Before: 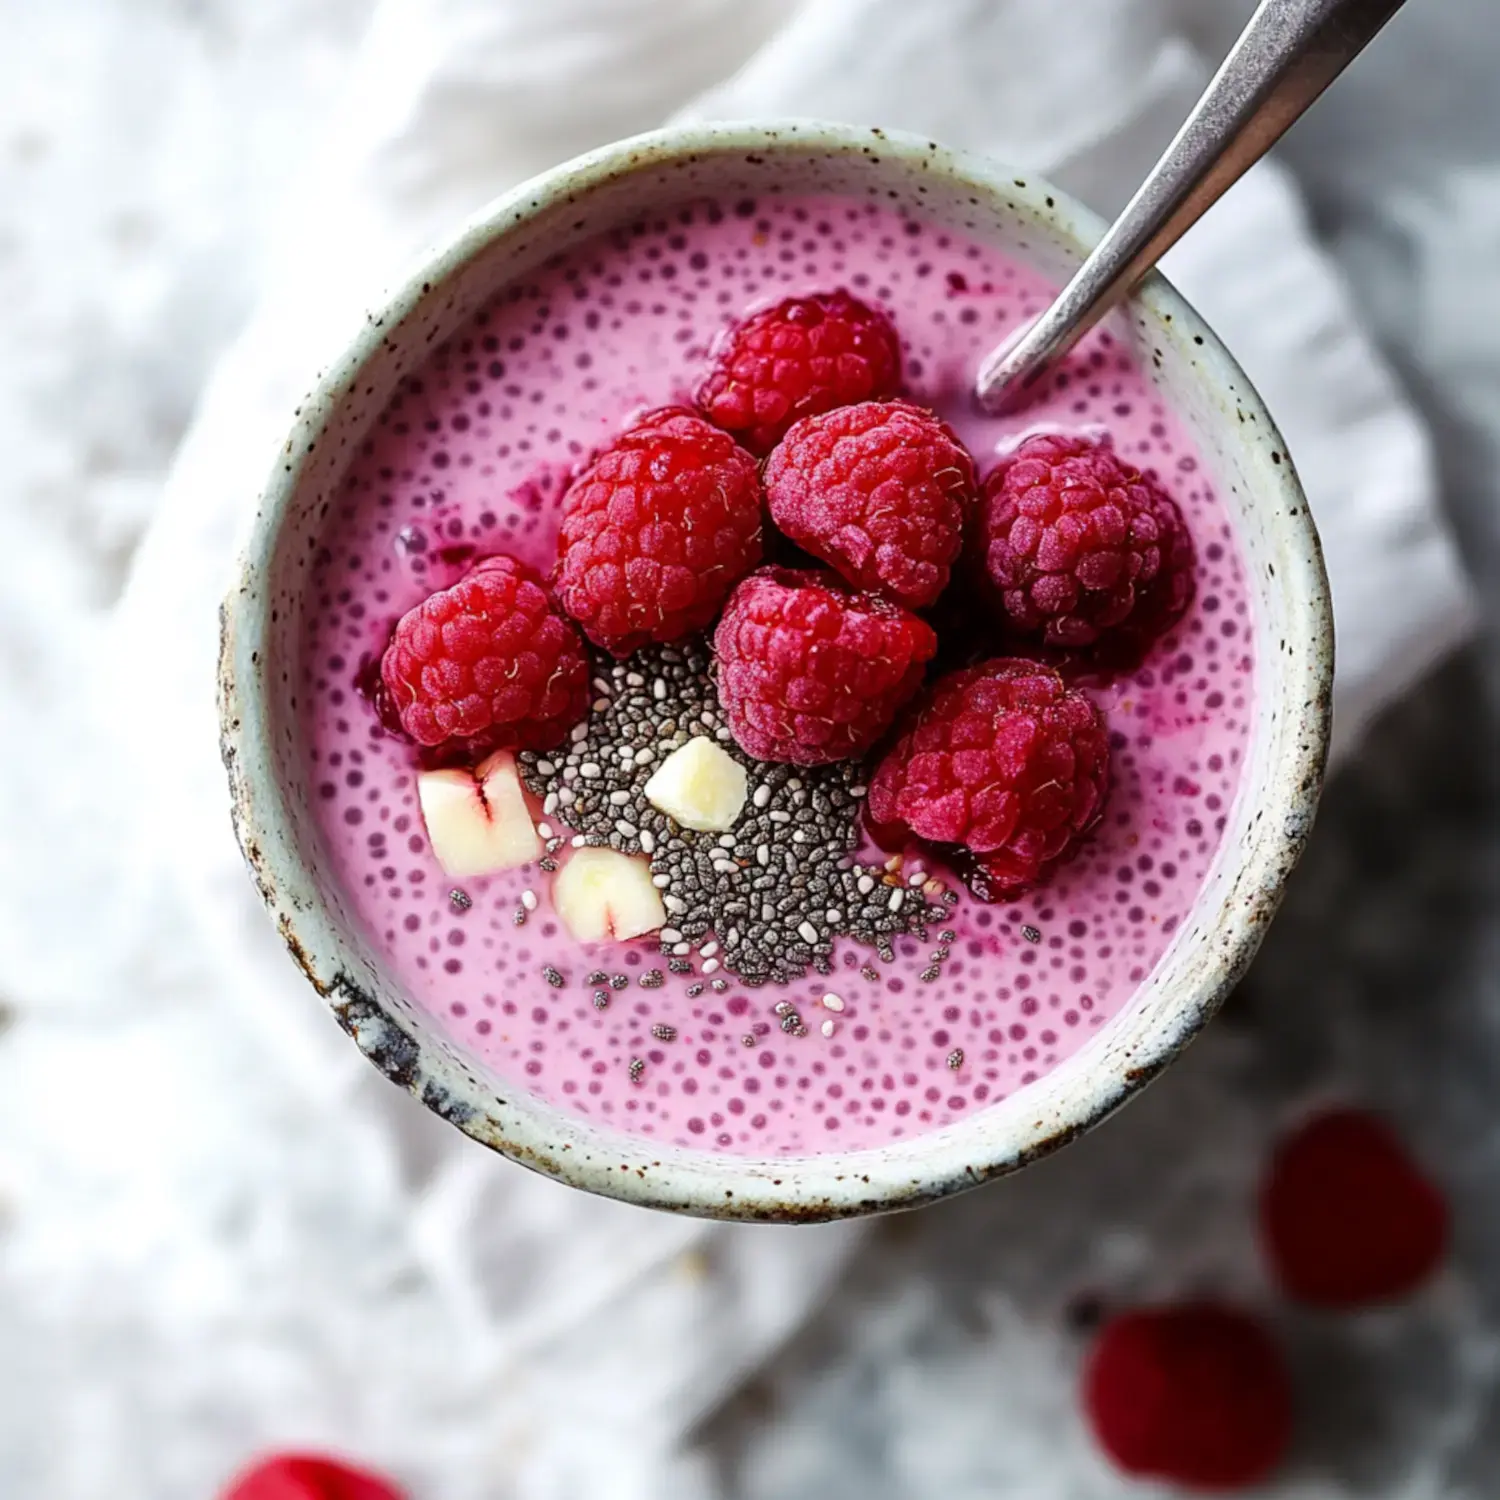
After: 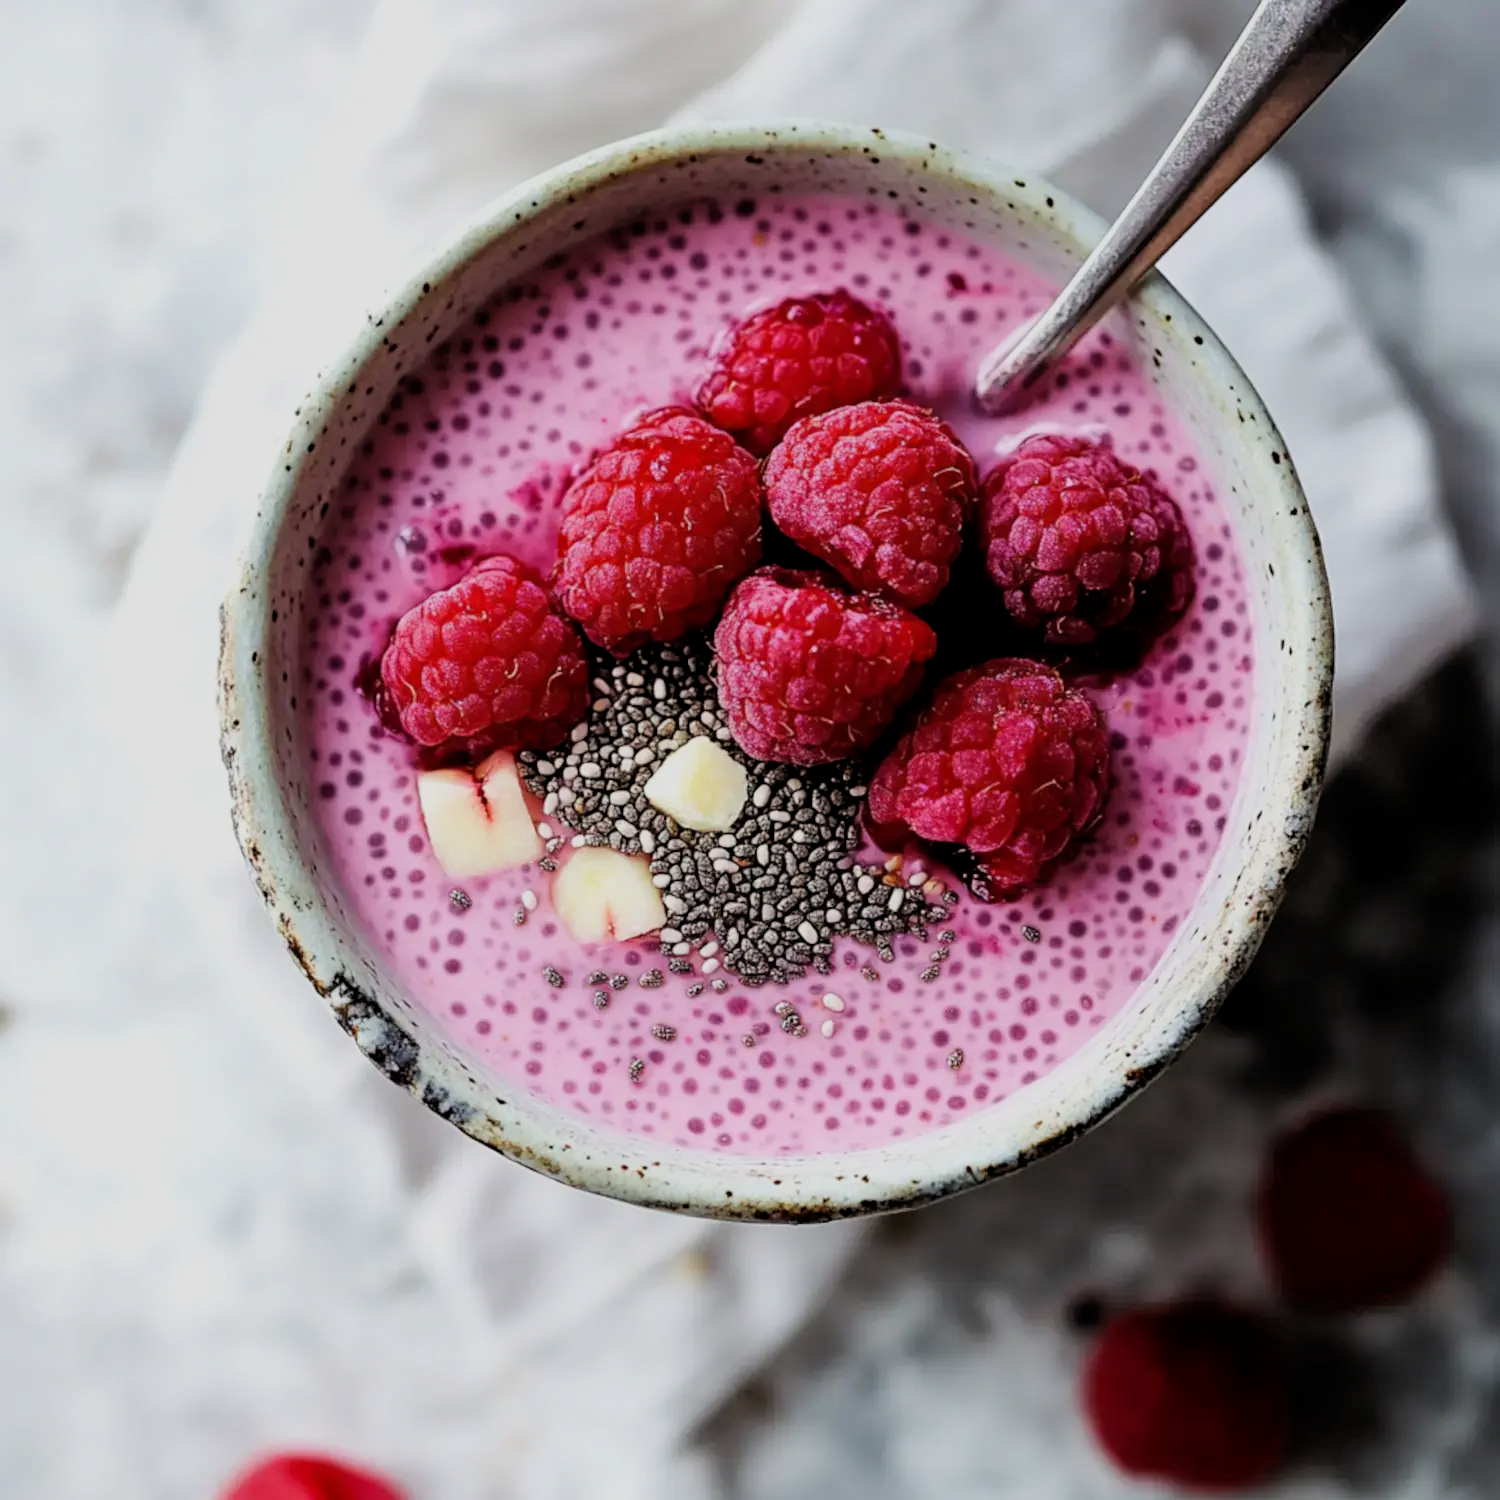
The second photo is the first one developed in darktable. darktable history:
filmic rgb: black relative exposure -7.77 EV, white relative exposure 4.43 EV, target black luminance 0%, hardness 3.76, latitude 50.72%, contrast 1.063, highlights saturation mix 9.31%, shadows ↔ highlights balance -0.274%, preserve chrominance max RGB
